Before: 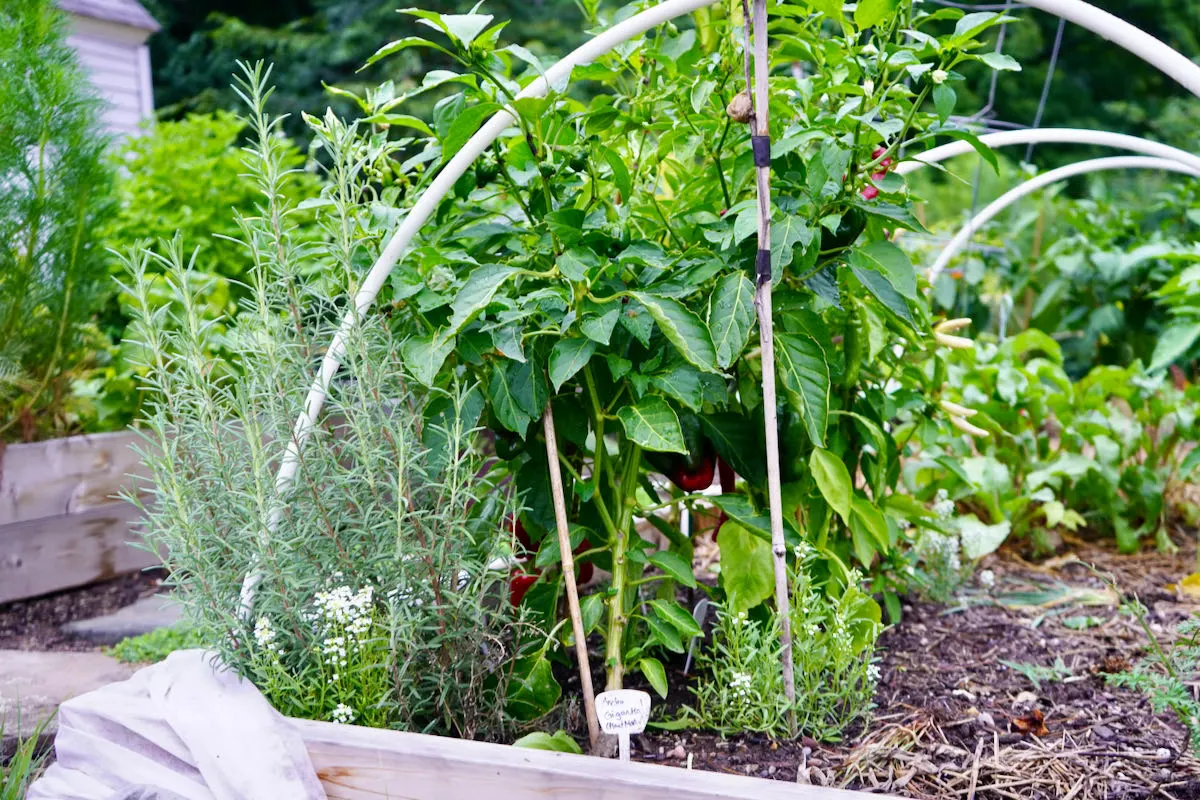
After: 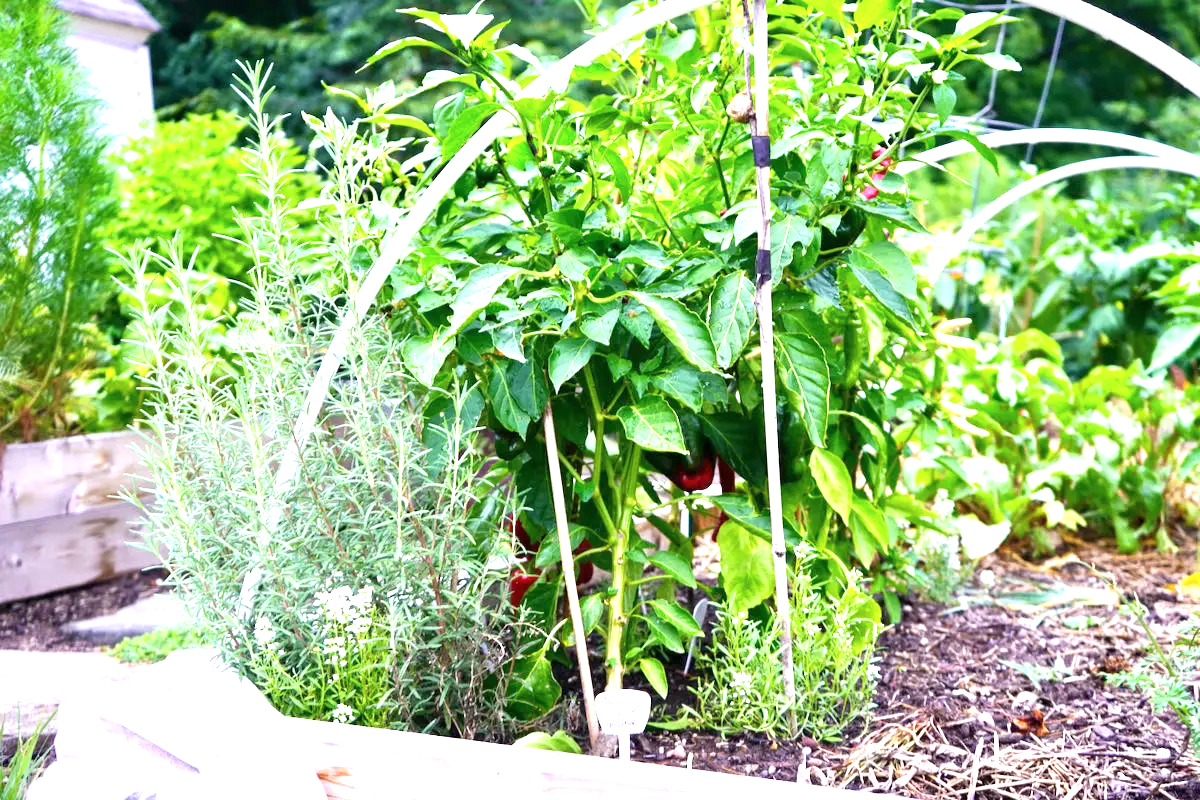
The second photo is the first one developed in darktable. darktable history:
exposure: black level correction 0, exposure 1.2 EV, compensate exposure bias true, compensate highlight preservation false
color balance: output saturation 98.5%
